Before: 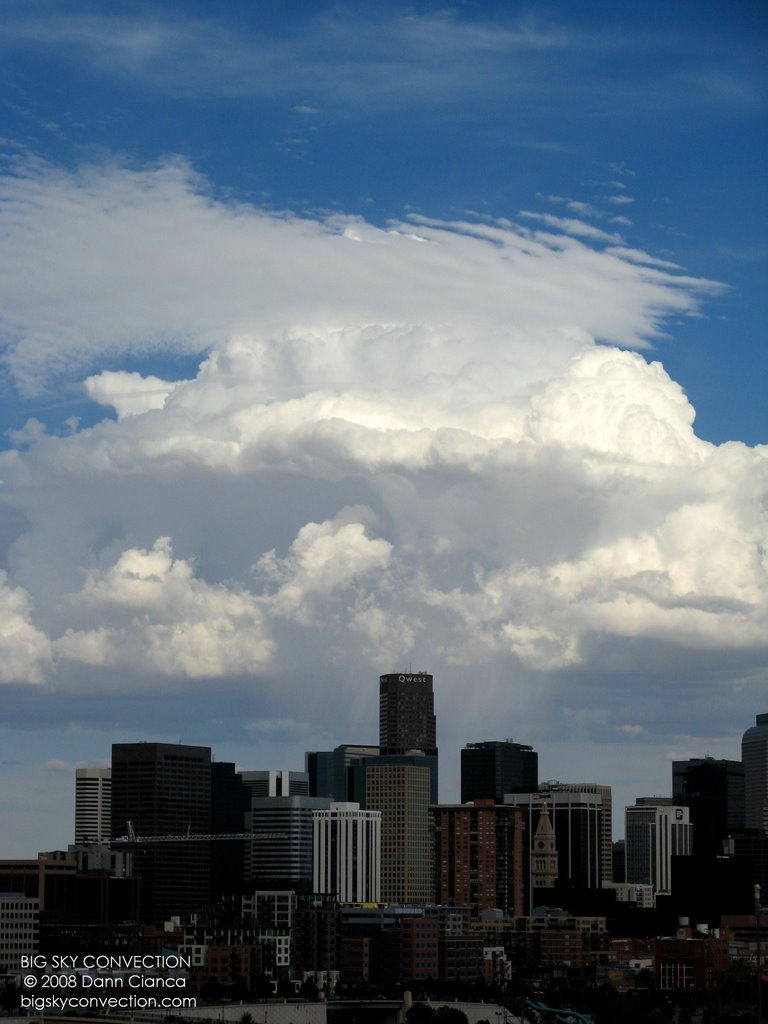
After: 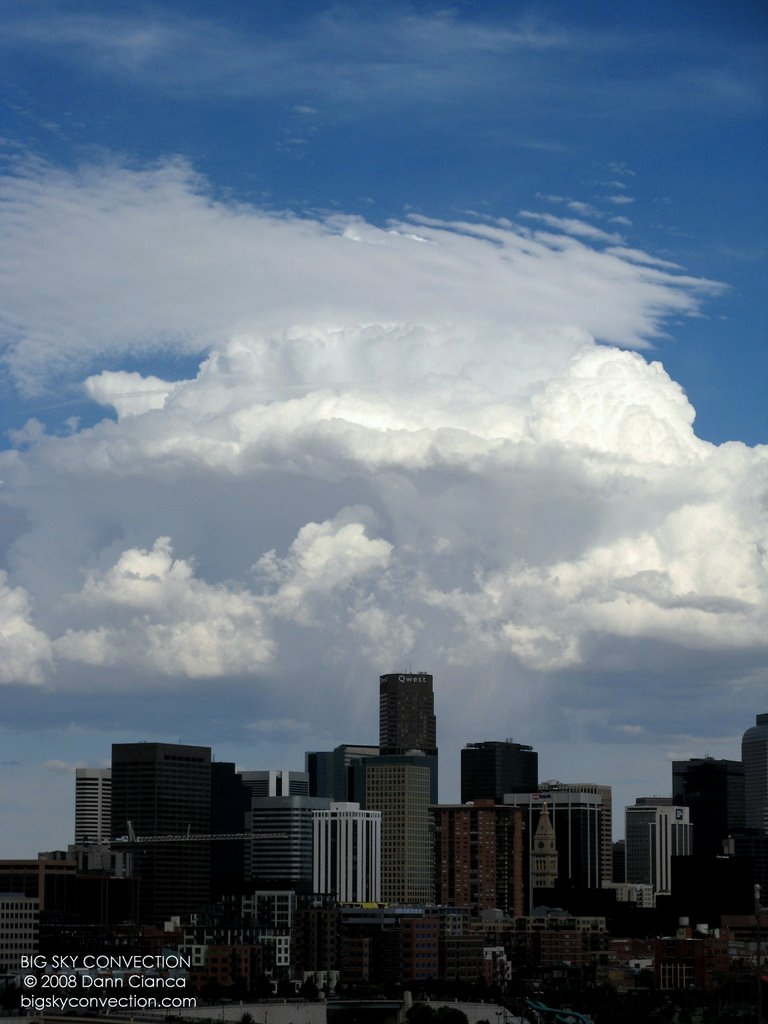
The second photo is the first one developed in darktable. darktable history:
white balance: red 0.98, blue 1.034
contrast brightness saturation: saturation -0.05
